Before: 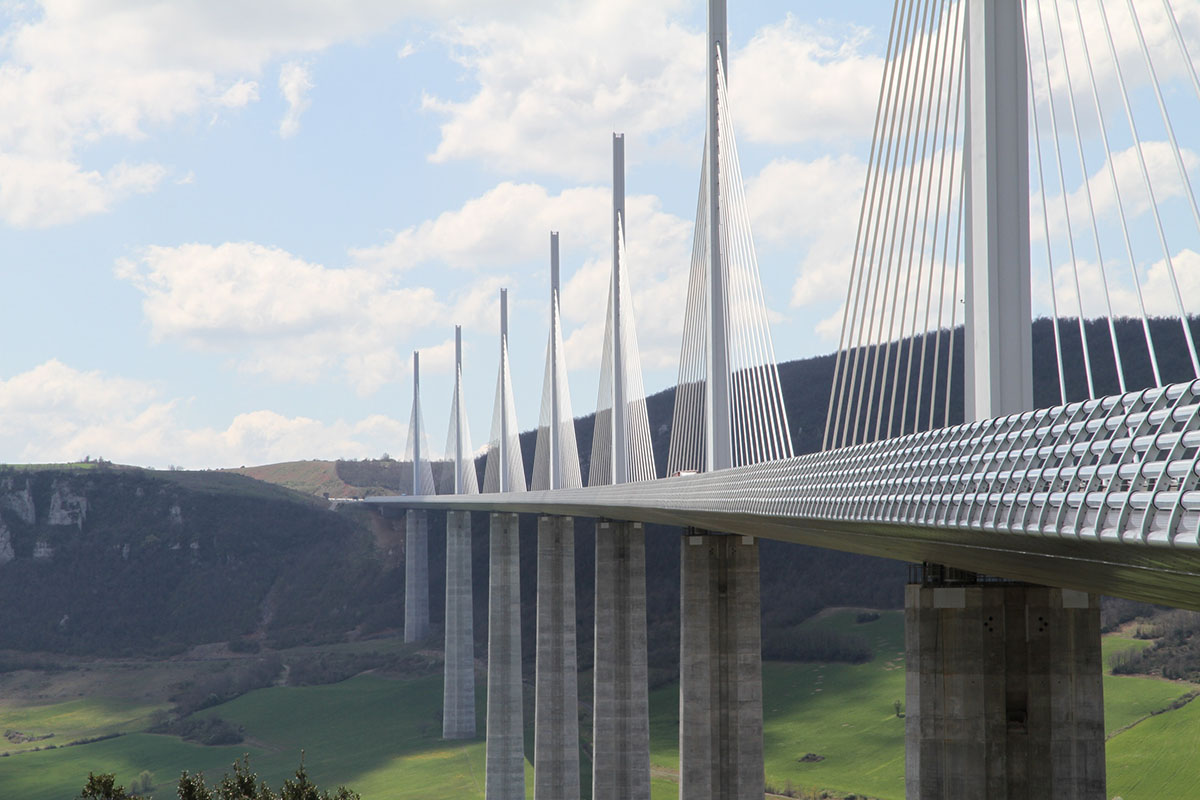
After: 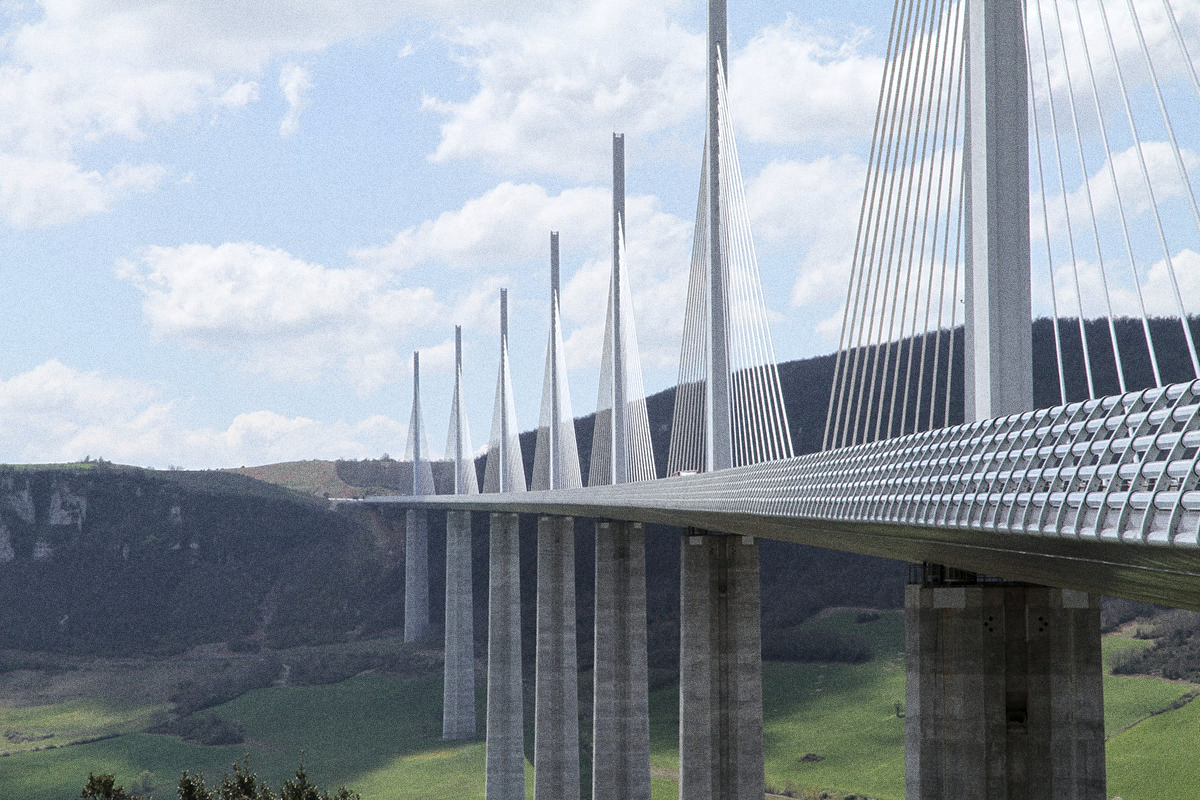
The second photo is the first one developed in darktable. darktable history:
local contrast: mode bilateral grid, contrast 20, coarseness 50, detail 120%, midtone range 0.2
grain: coarseness 0.09 ISO, strength 40%
white balance: red 0.967, blue 1.049
contrast brightness saturation: saturation -0.17
